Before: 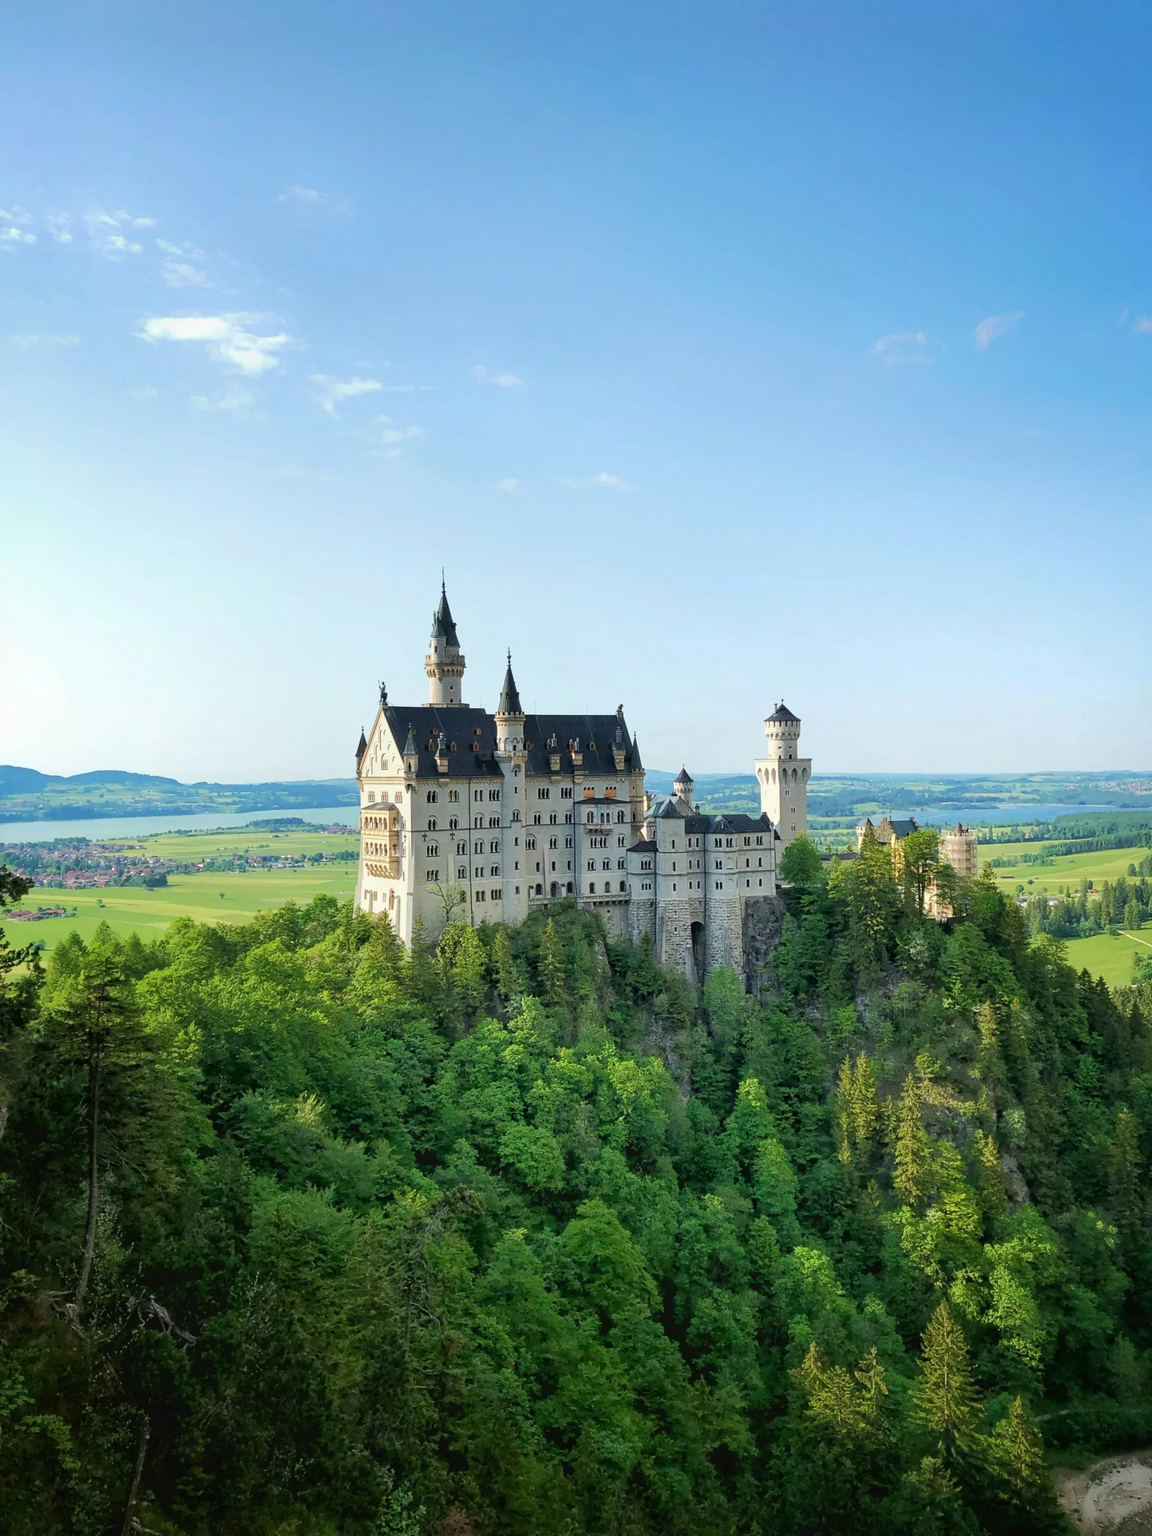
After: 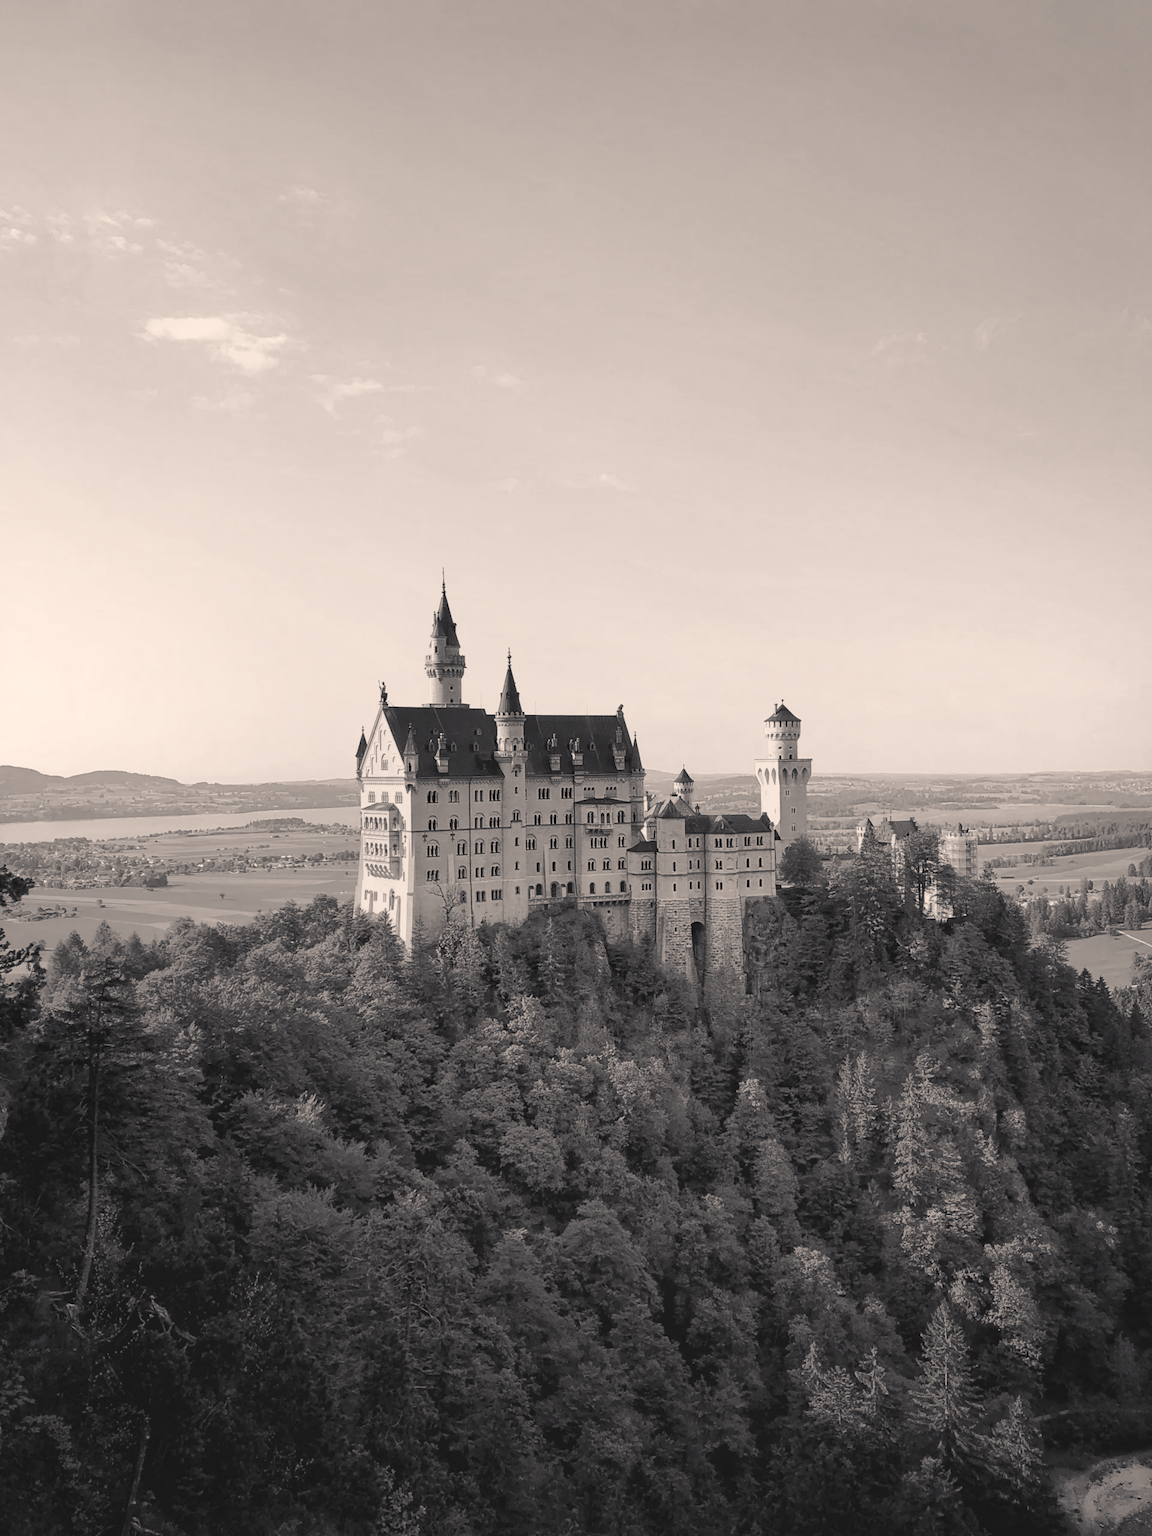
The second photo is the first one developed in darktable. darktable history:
color calibration: output gray [0.23, 0.37, 0.4, 0], gray › normalize channels true, illuminant same as pipeline (D50), adaptation XYZ, x 0.346, y 0.359, gamut compression 0
color balance rgb: shadows lift › chroma 2%, shadows lift › hue 247.2°, power › chroma 0.3%, power › hue 25.2°, highlights gain › chroma 3%, highlights gain › hue 60°, global offset › luminance 0.75%, perceptual saturation grading › global saturation 20%, perceptual saturation grading › highlights -20%, perceptual saturation grading › shadows 30%, global vibrance 20%
